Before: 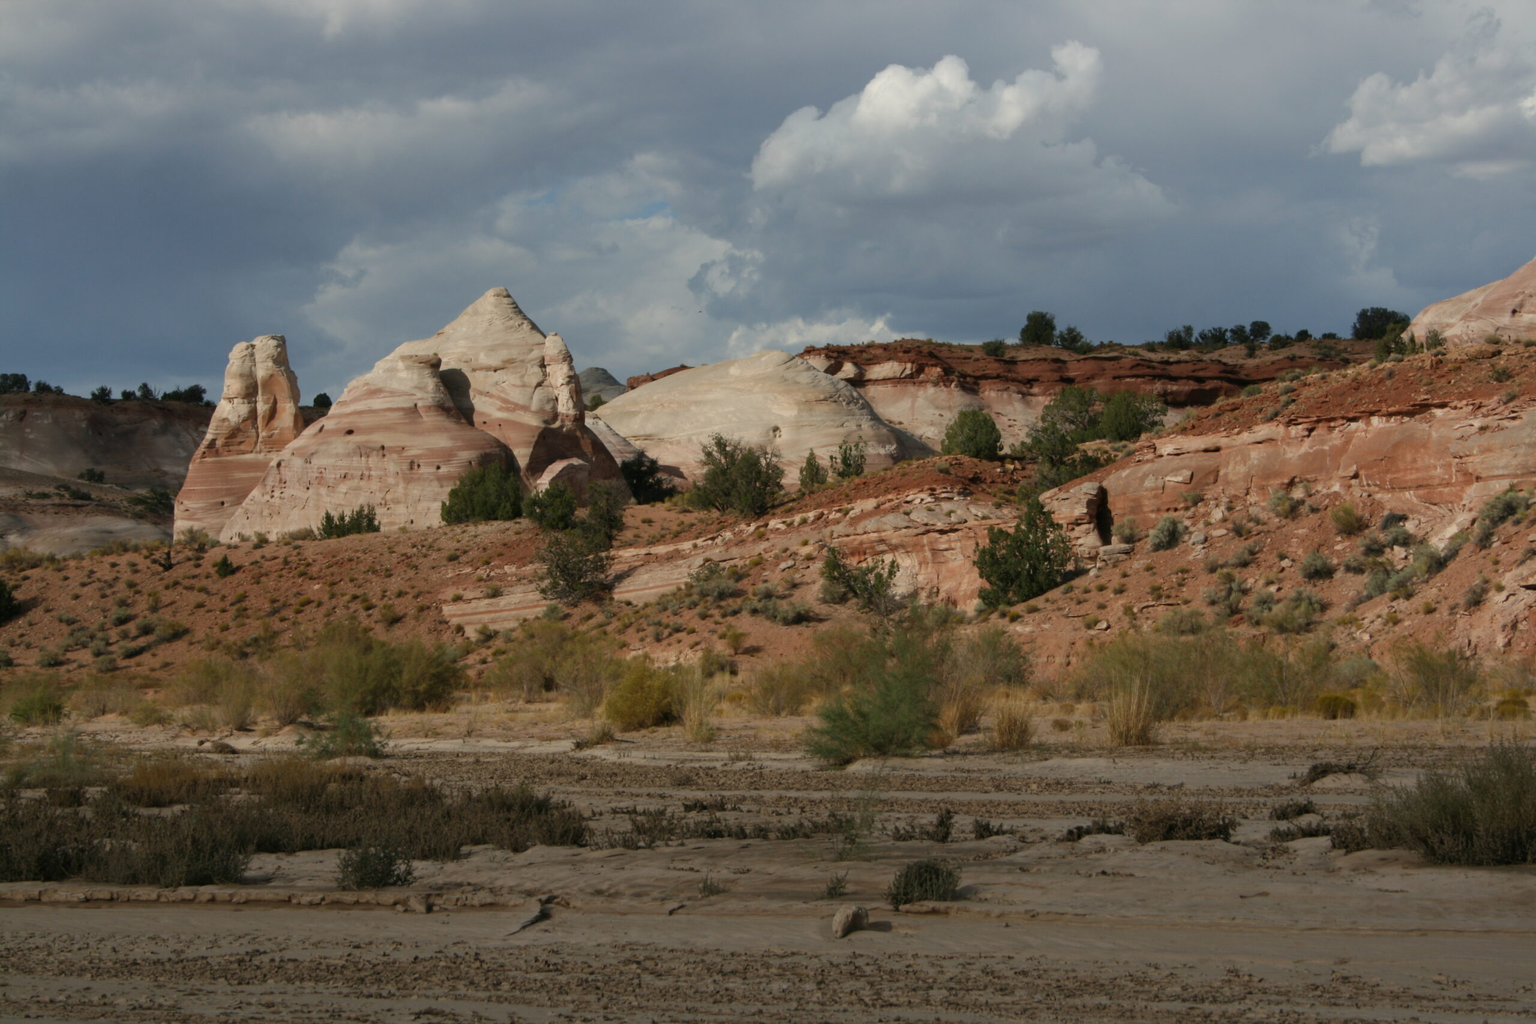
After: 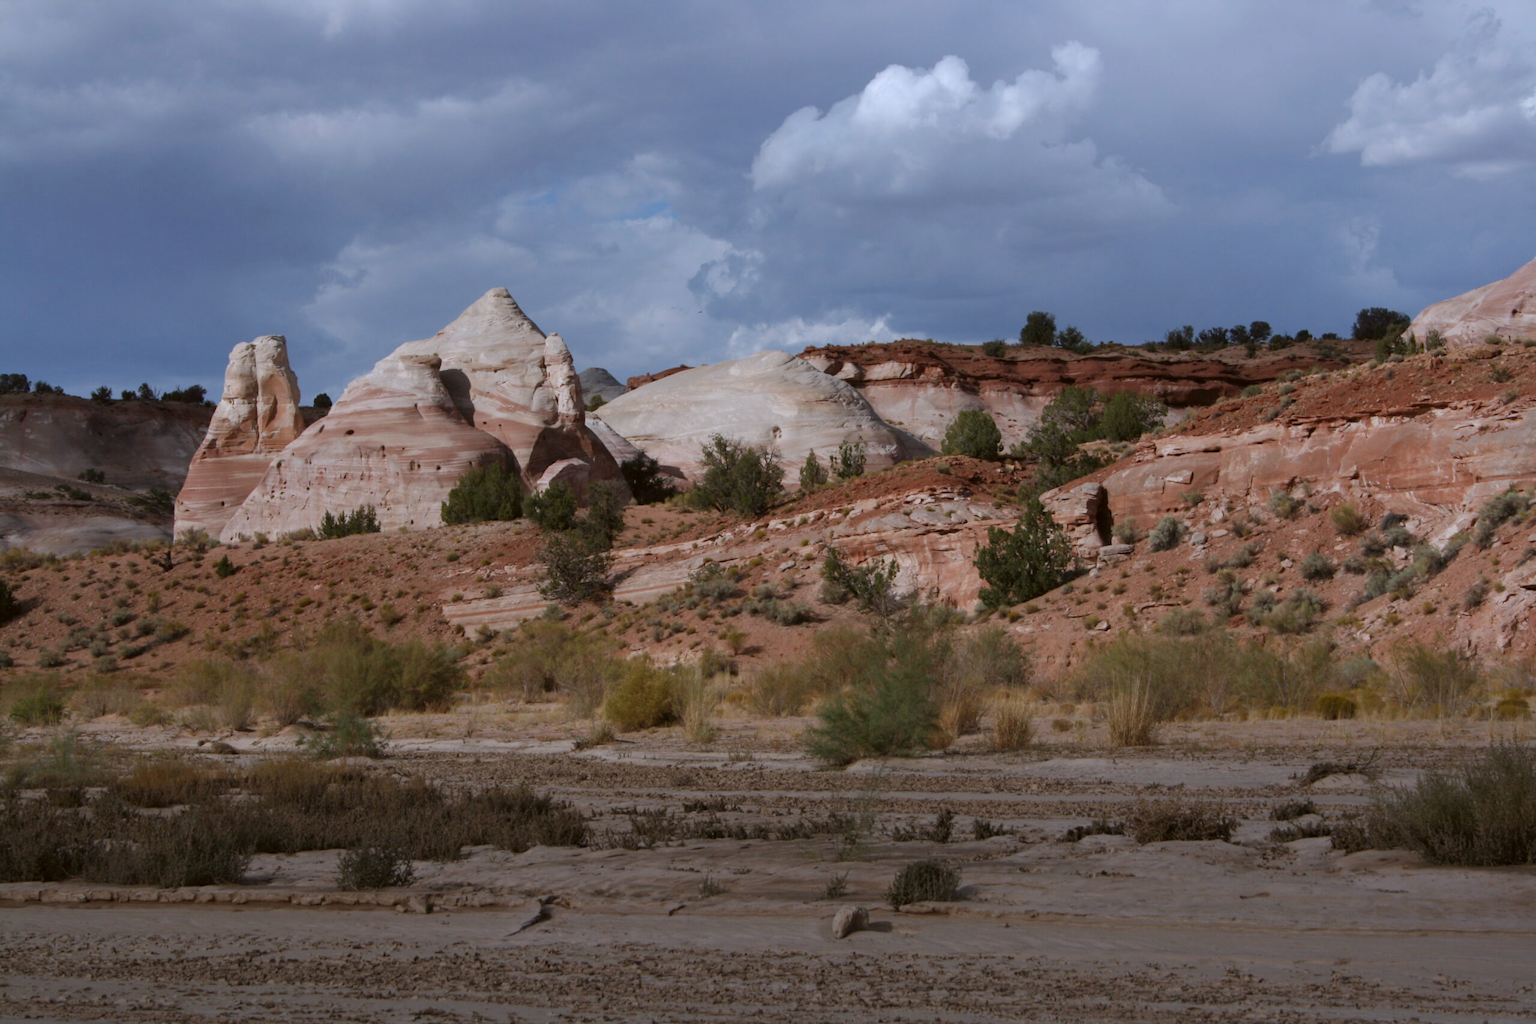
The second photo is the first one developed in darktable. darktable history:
color correction: highlights a* -4.98, highlights b* -3.76, shadows a* 3.83, shadows b* 4.08
white balance: red 1.004, blue 1.096
color calibration: illuminant as shot in camera, x 0.358, y 0.373, temperature 4628.91 K
